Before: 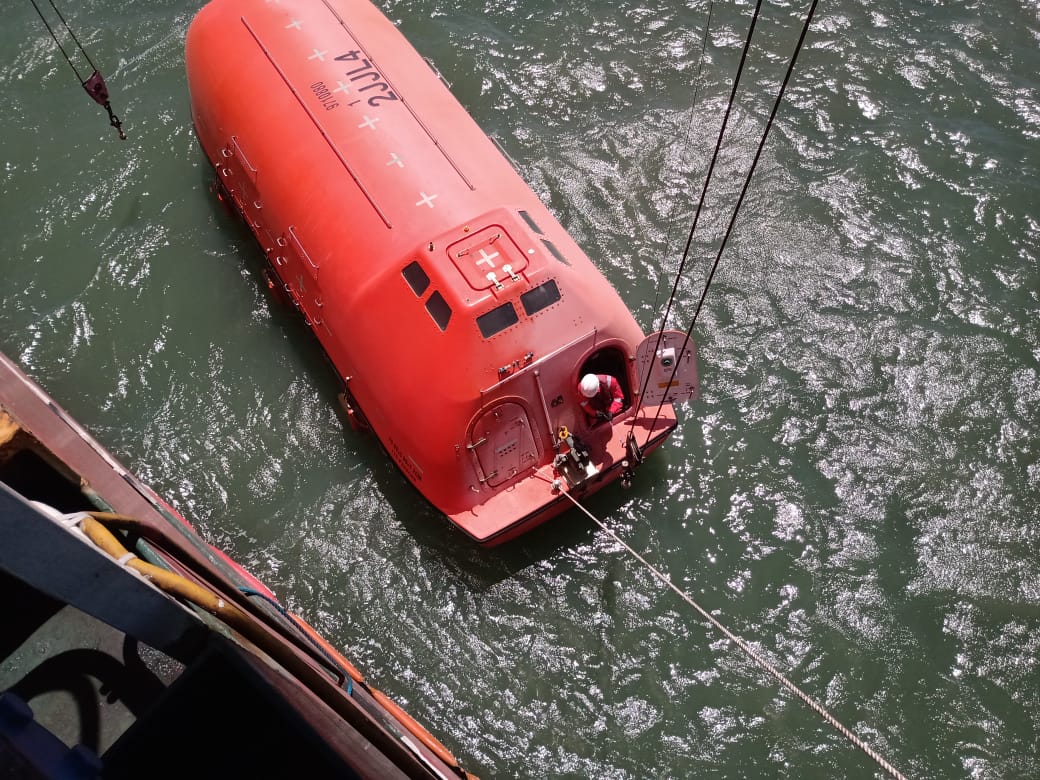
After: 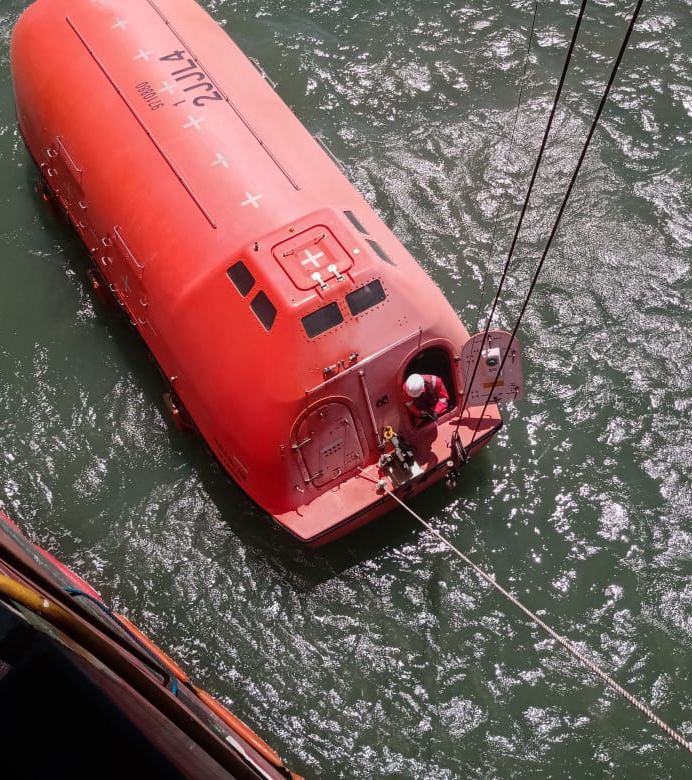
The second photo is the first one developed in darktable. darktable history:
local contrast: detail 110%
shadows and highlights: shadows -54.3, highlights 86.09, soften with gaussian
crop: left 16.899%, right 16.556%
